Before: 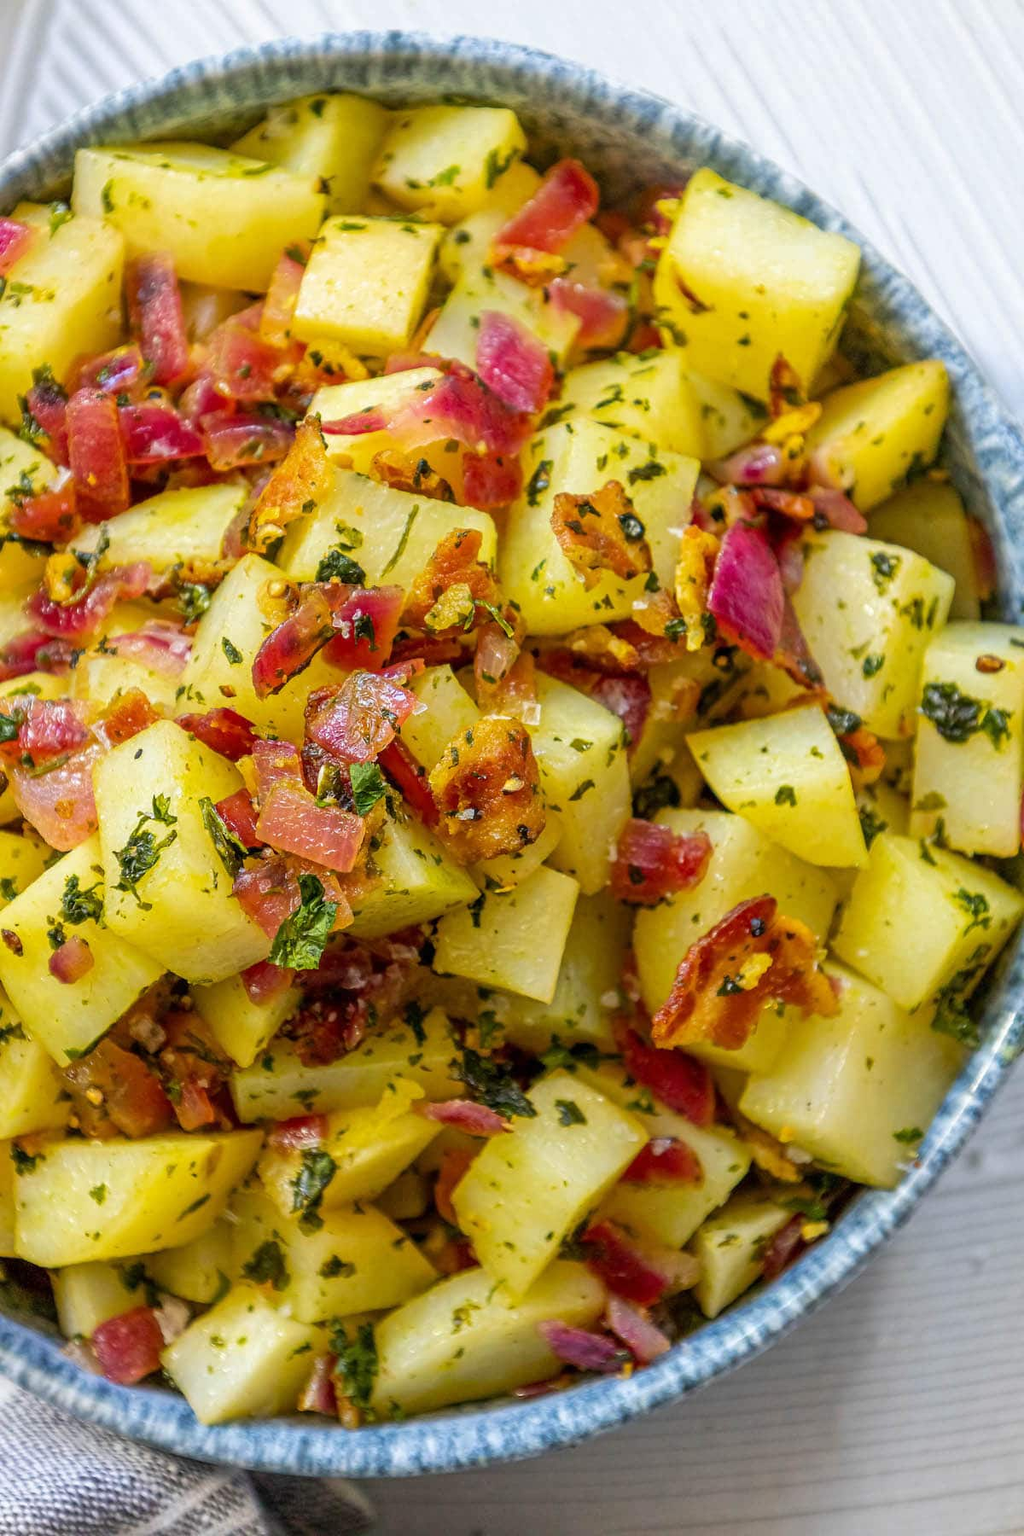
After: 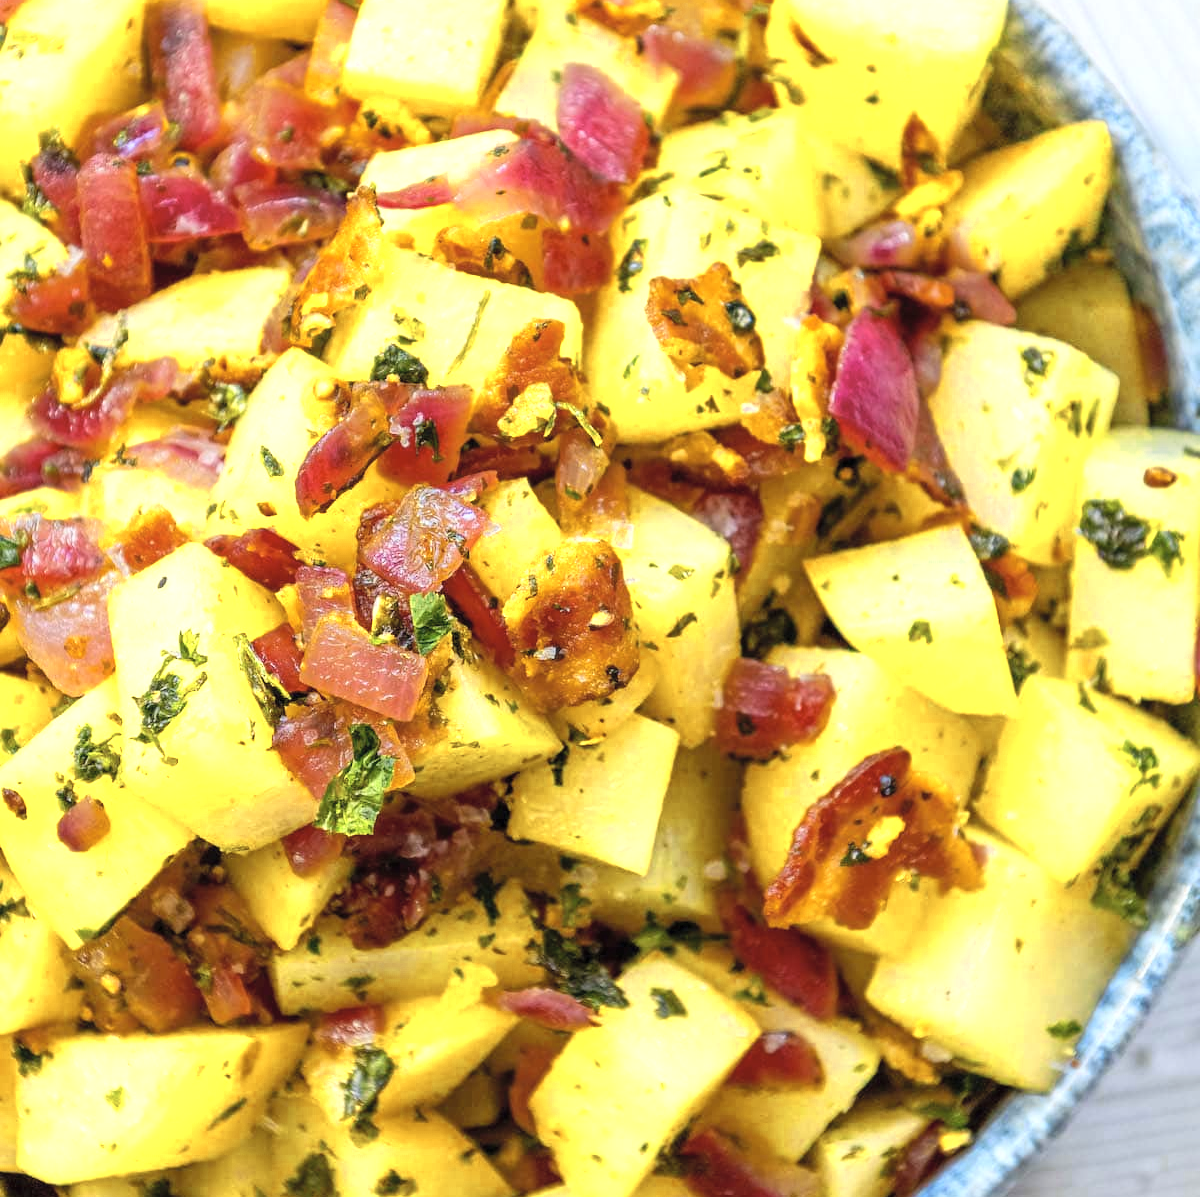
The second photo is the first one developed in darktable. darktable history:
crop: top 16.727%, bottom 16.727%
color zones: curves: ch0 [(0, 0.485) (0.178, 0.476) (0.261, 0.623) (0.411, 0.403) (0.708, 0.603) (0.934, 0.412)]; ch1 [(0.003, 0.485) (0.149, 0.496) (0.229, 0.584) (0.326, 0.551) (0.484, 0.262) (0.757, 0.643)]
contrast brightness saturation: contrast 0.14, brightness 0.21
